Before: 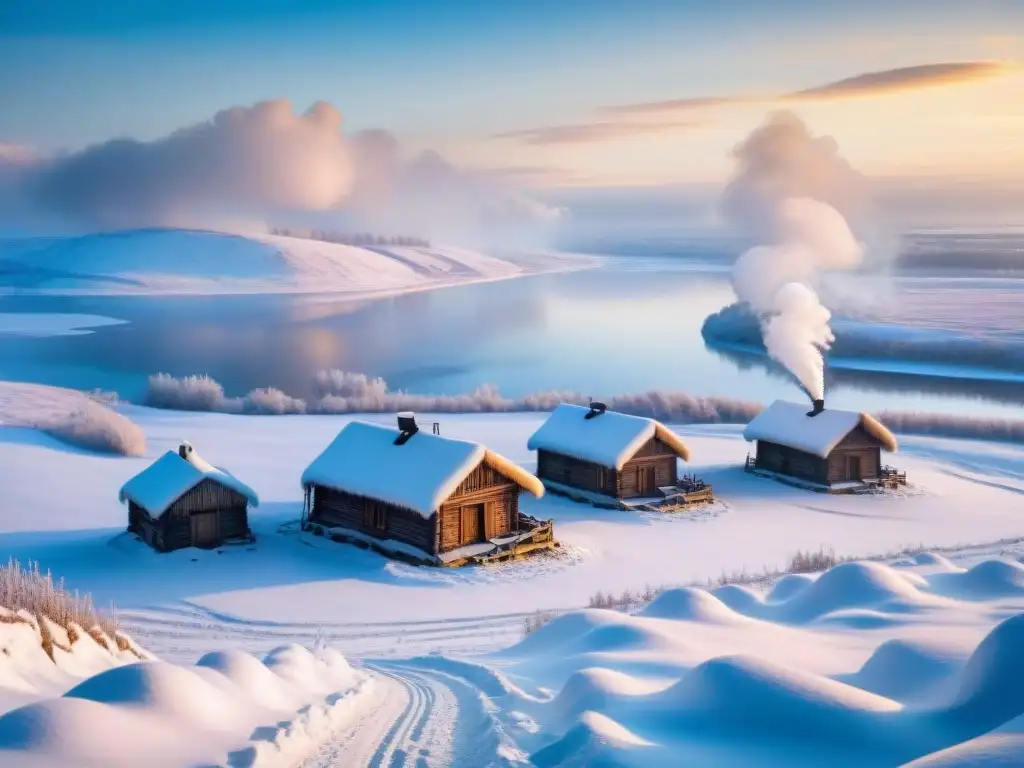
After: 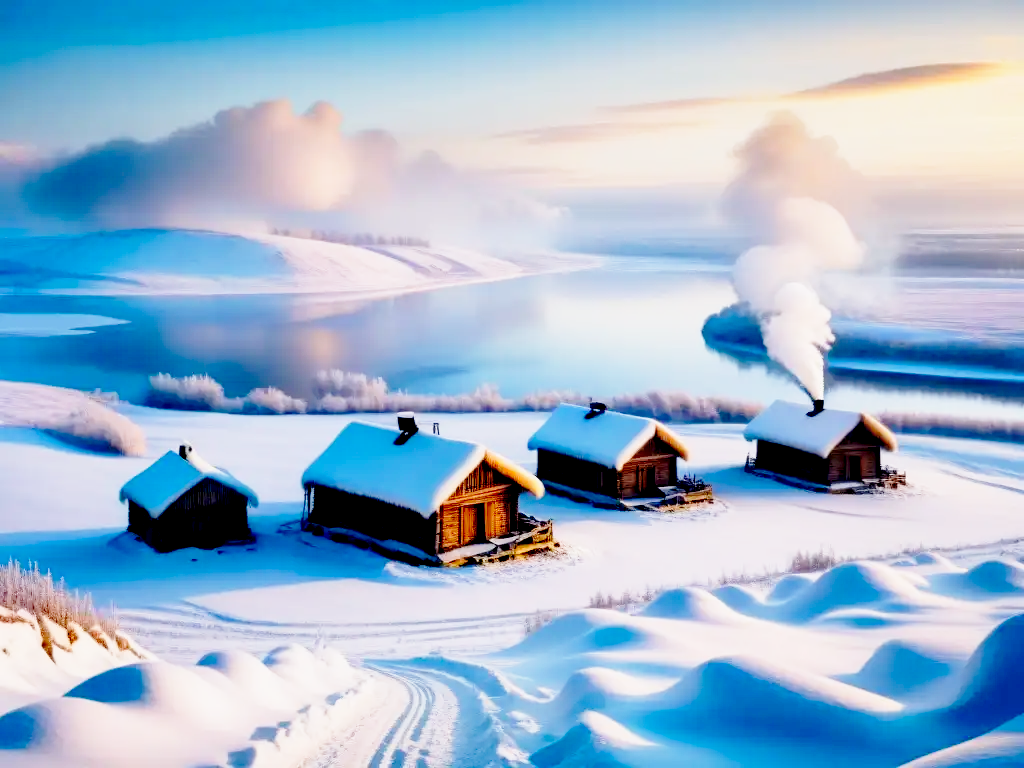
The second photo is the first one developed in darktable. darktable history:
exposure: black level correction 0.046, exposure -0.228 EV, compensate highlight preservation false
base curve: curves: ch0 [(0, 0) (0.028, 0.03) (0.121, 0.232) (0.46, 0.748) (0.859, 0.968) (1, 1)], preserve colors none
